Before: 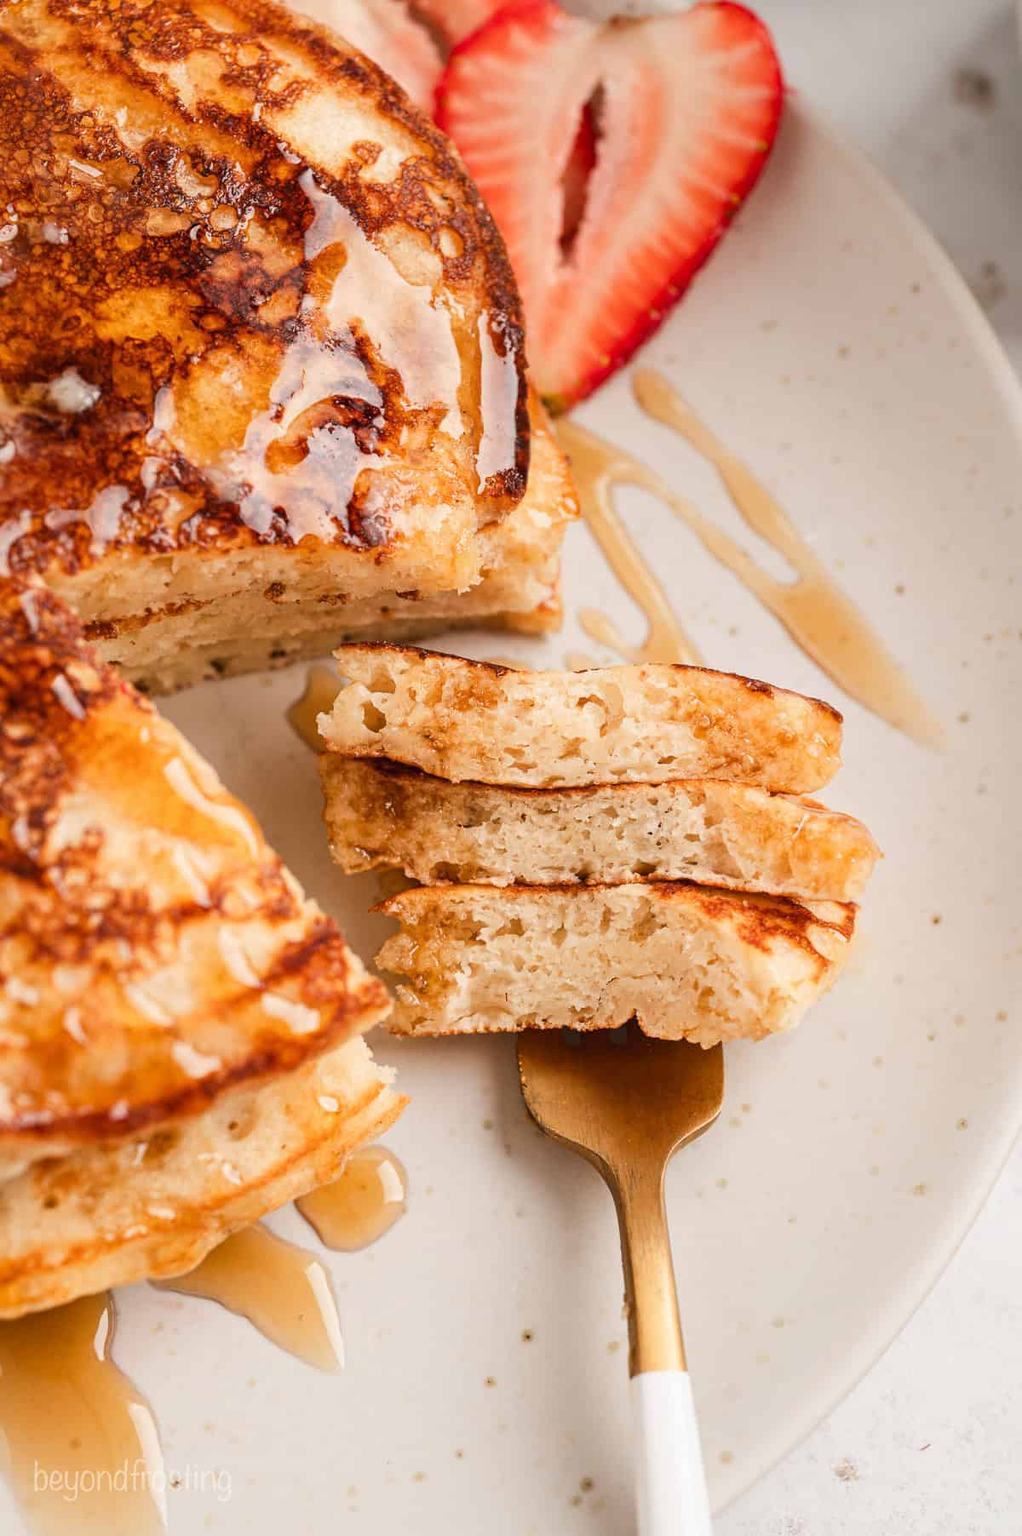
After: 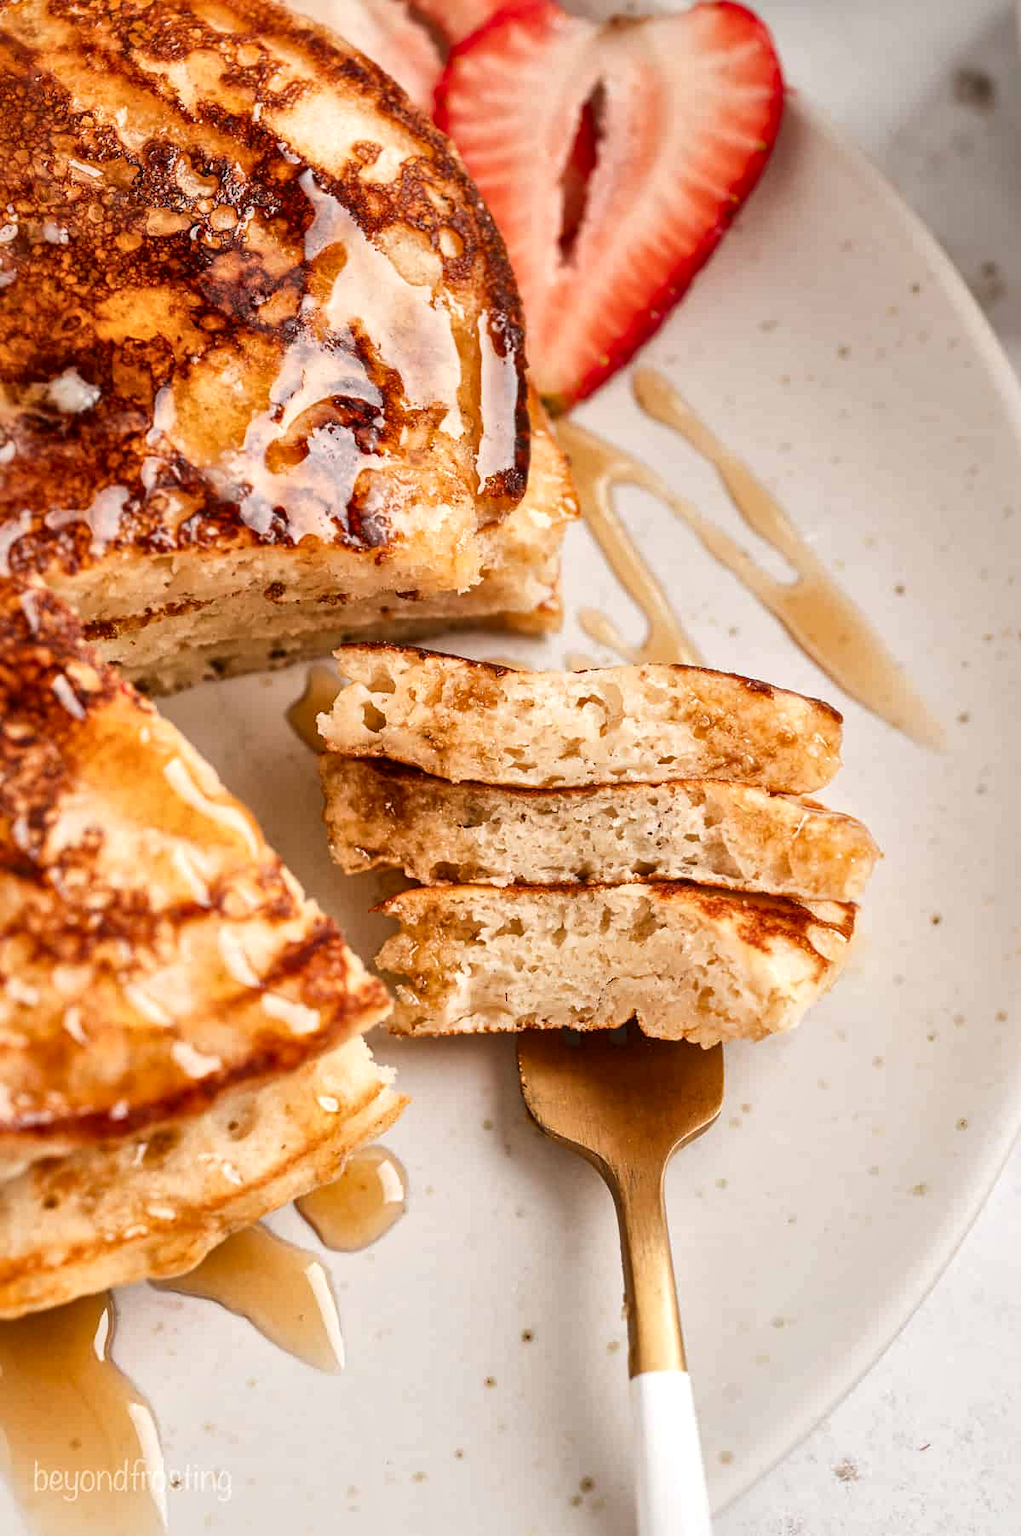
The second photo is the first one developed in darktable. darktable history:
local contrast: mode bilateral grid, contrast 20, coarseness 50, detail 162%, midtone range 0.2
